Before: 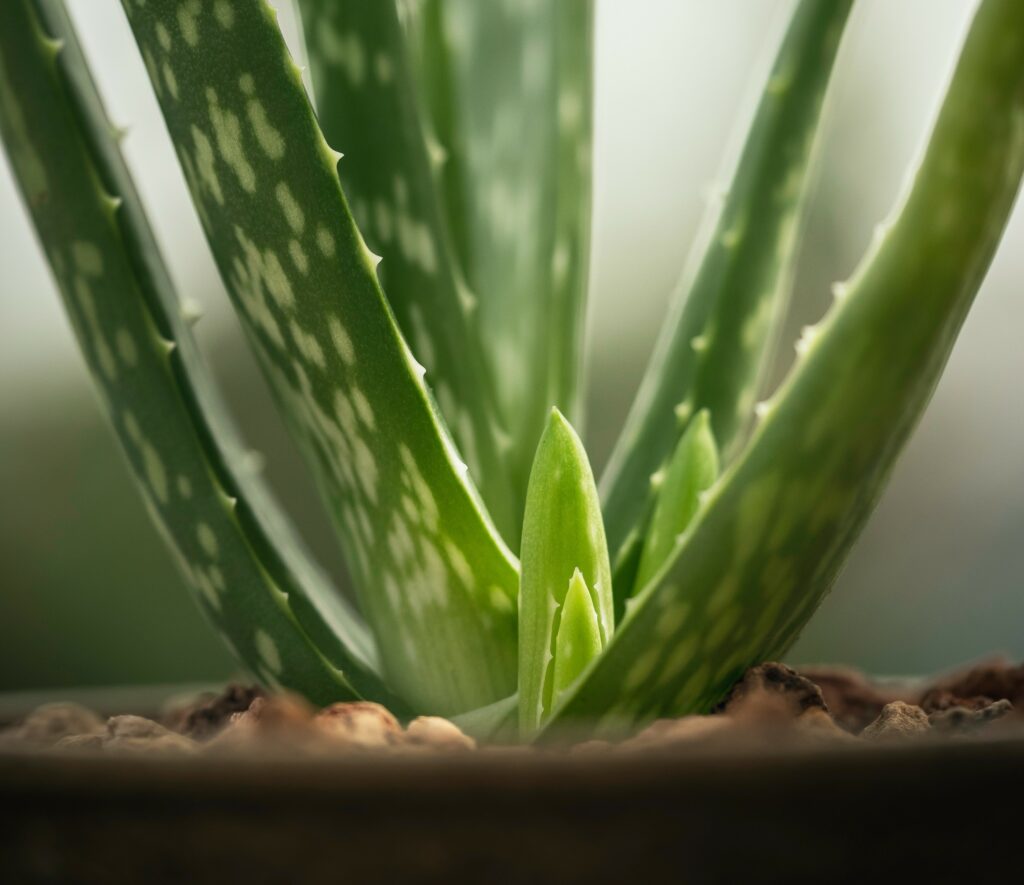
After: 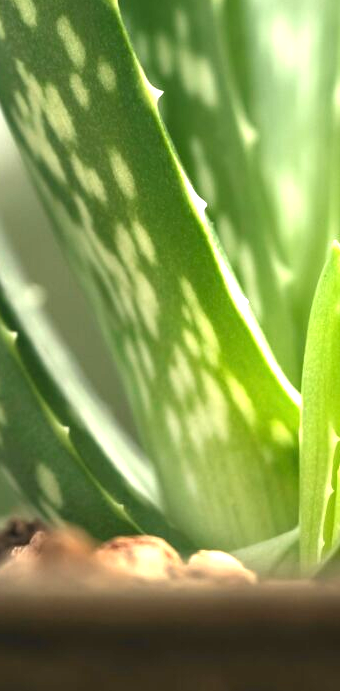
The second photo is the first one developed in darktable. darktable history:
crop and rotate: left 21.453%, top 18.854%, right 45.317%, bottom 2.988%
exposure: black level correction 0, exposure 1.386 EV, compensate highlight preservation false
